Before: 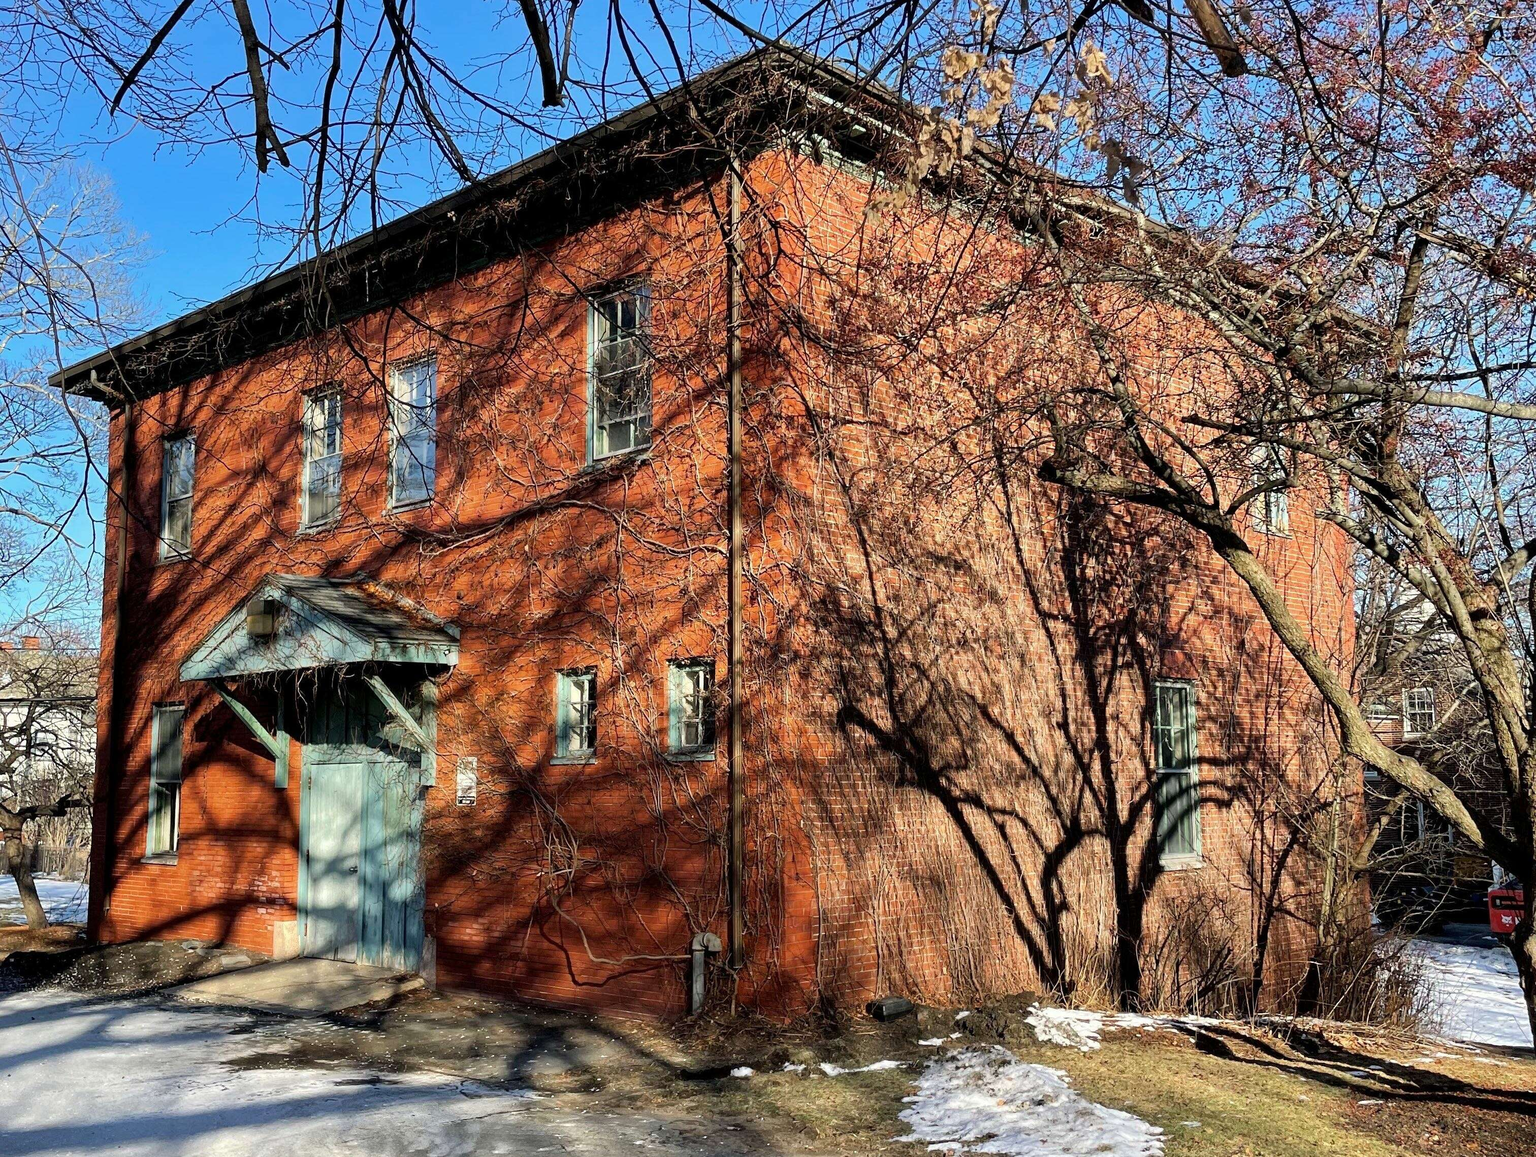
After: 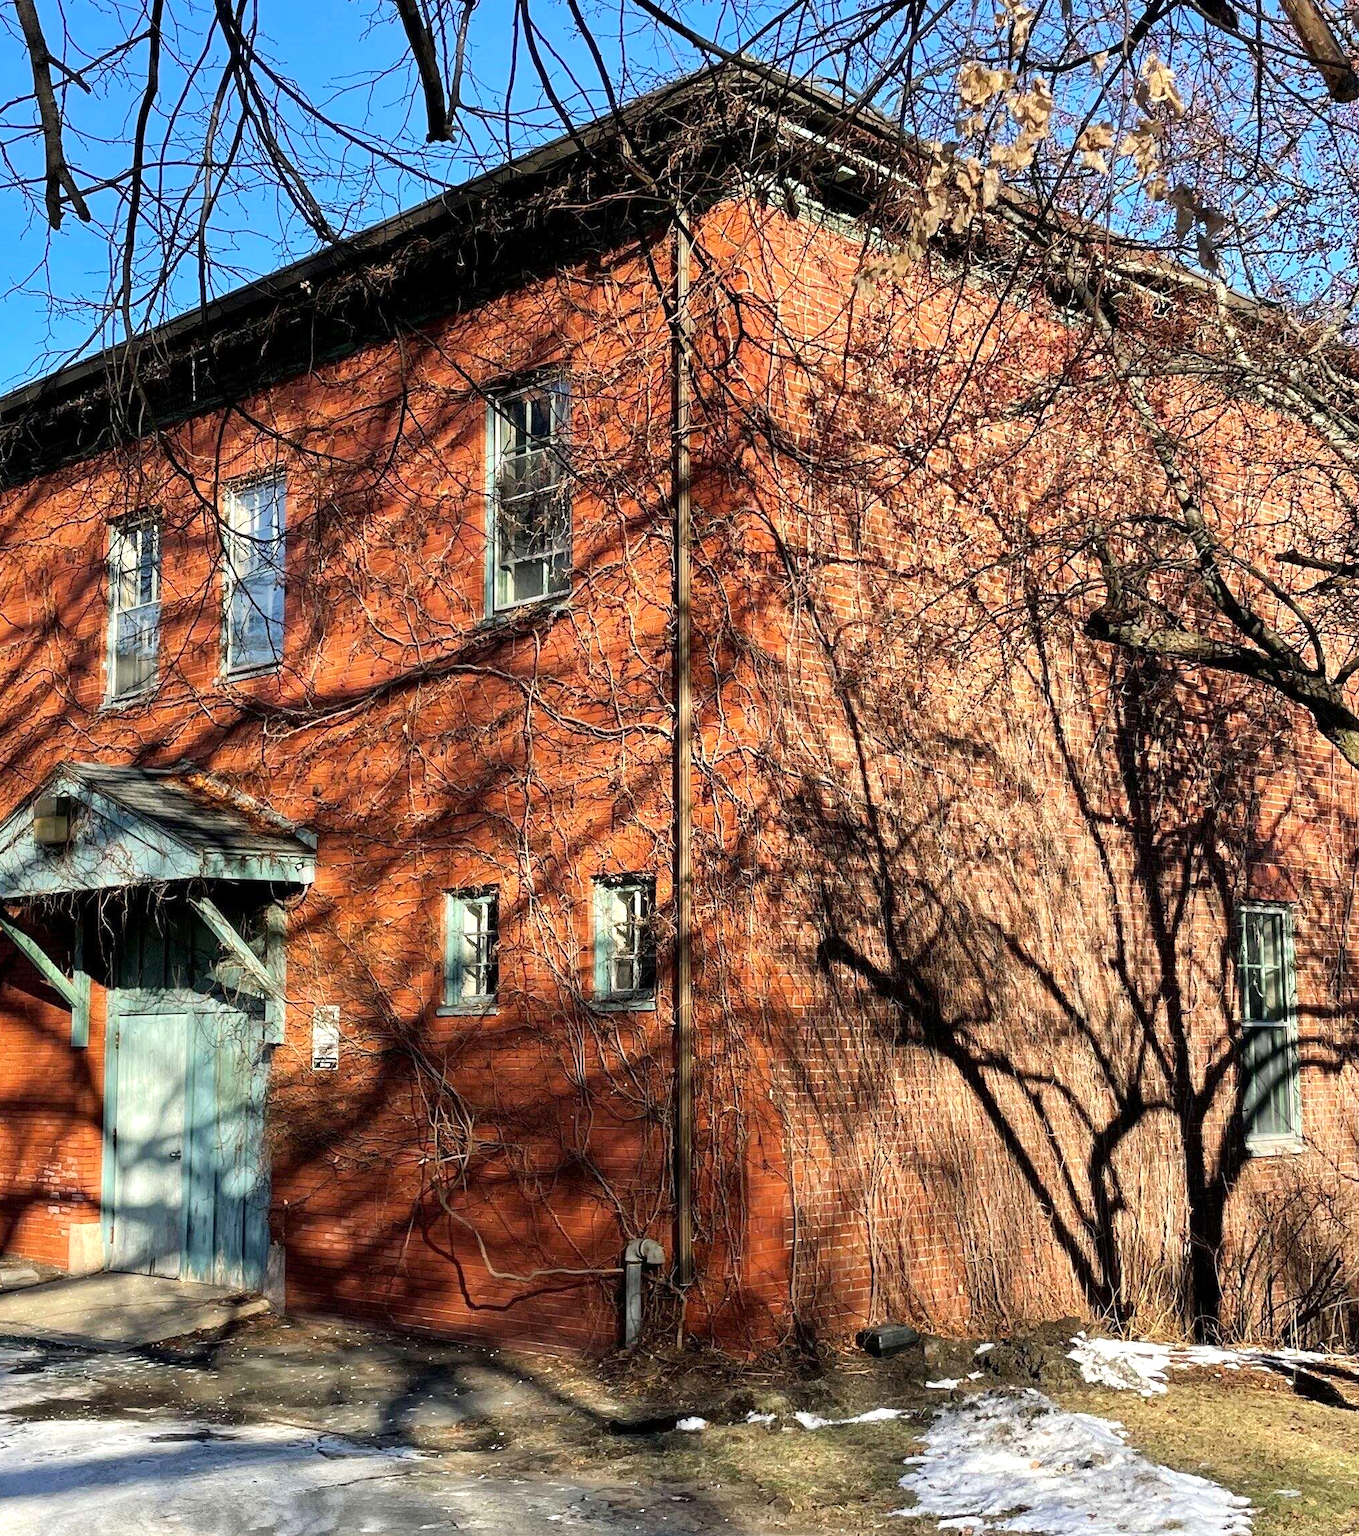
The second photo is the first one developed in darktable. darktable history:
crop and rotate: left 14.436%, right 18.898%
exposure: exposure 0.3 EV, compensate highlight preservation false
